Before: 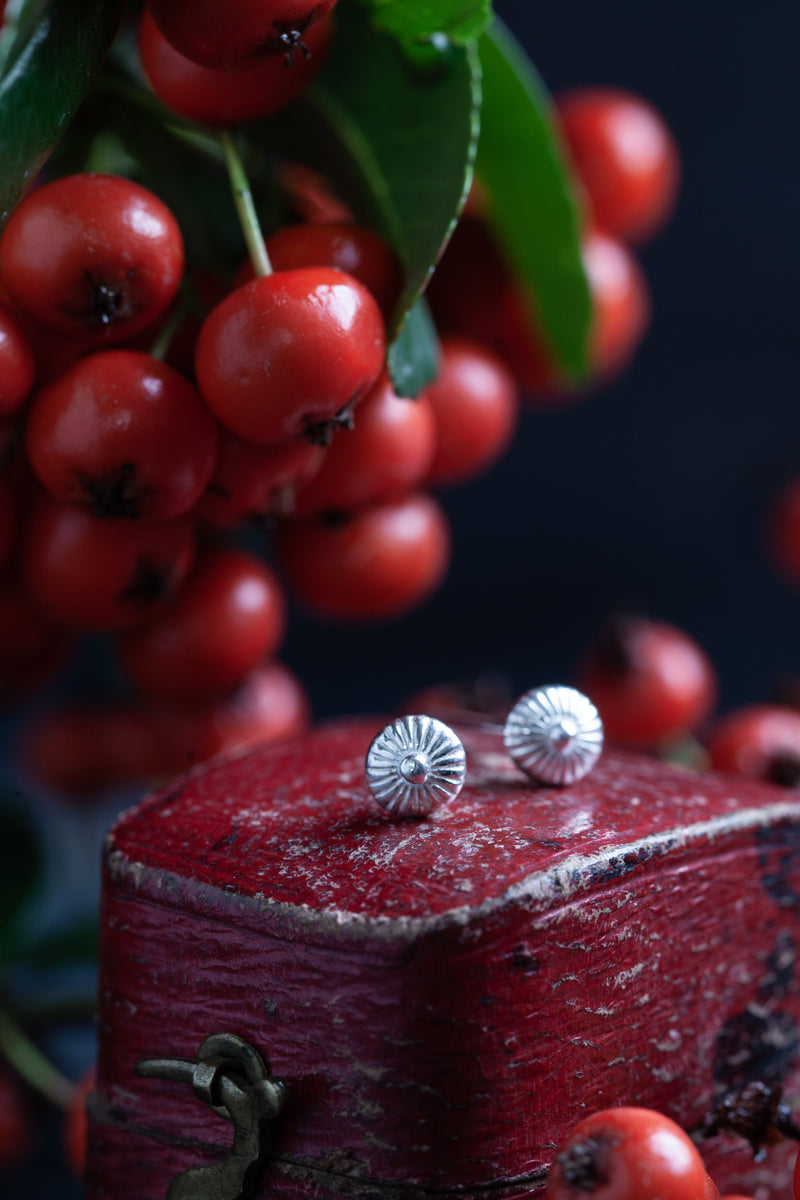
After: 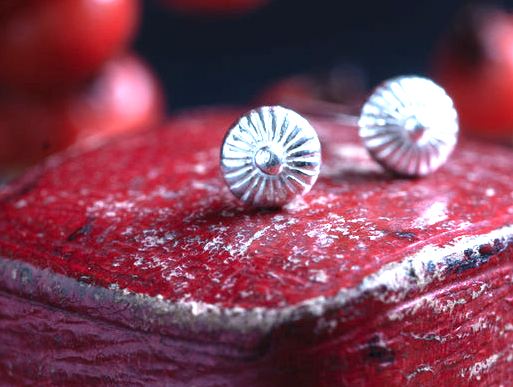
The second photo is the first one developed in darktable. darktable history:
crop: left 18.177%, top 50.807%, right 17.613%, bottom 16.921%
exposure: black level correction 0, exposure 1.199 EV, compensate exposure bias true, compensate highlight preservation false
